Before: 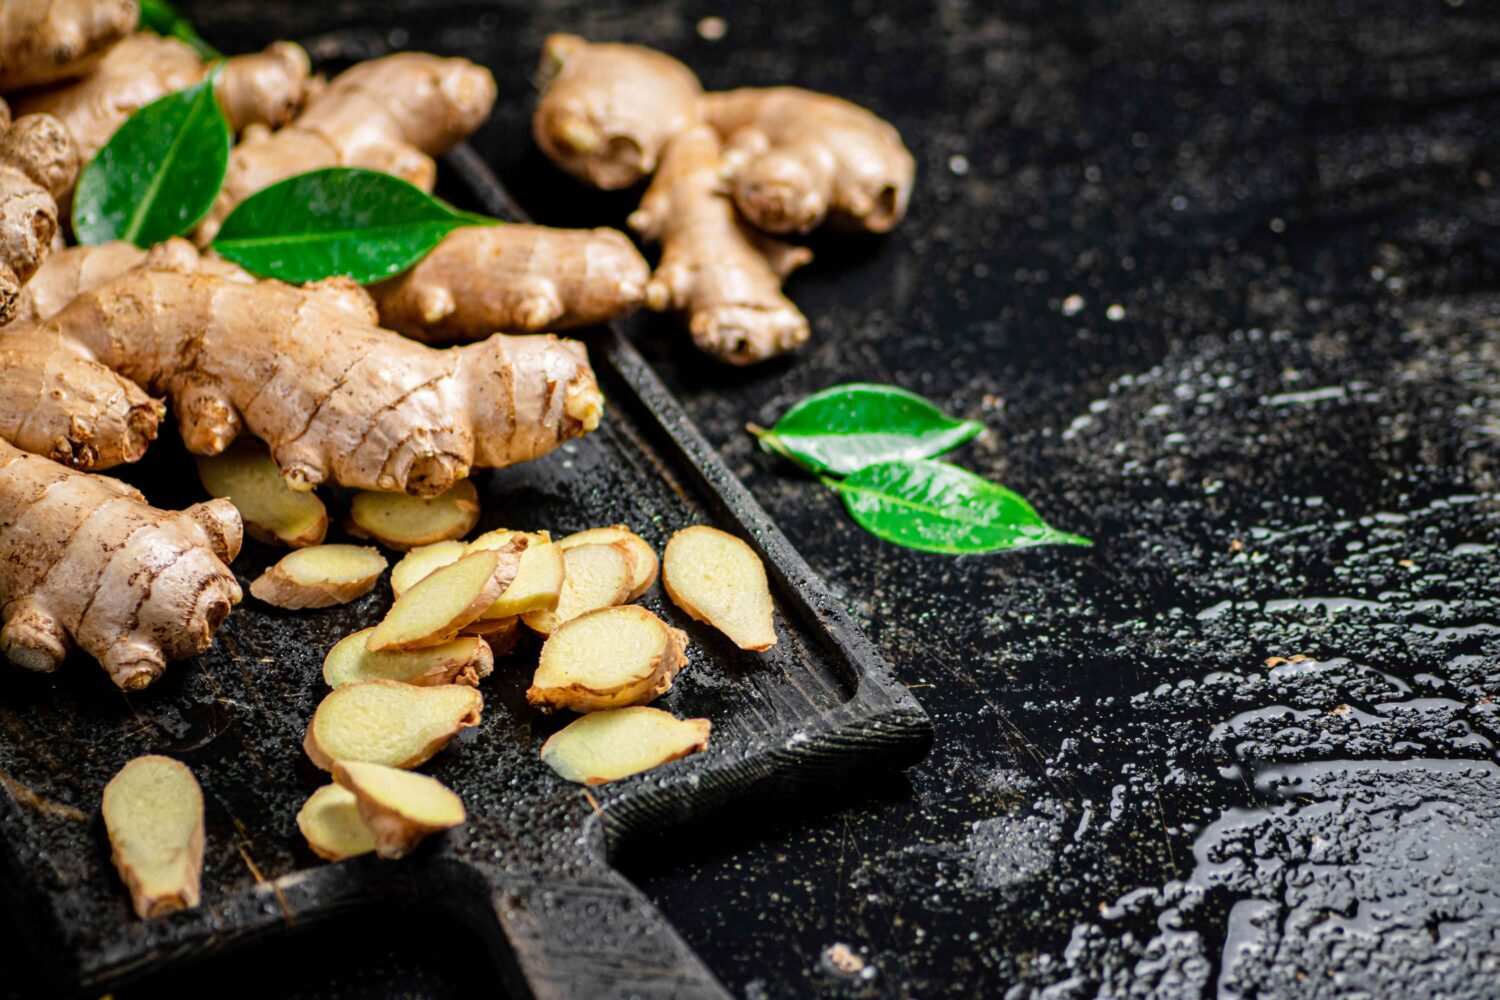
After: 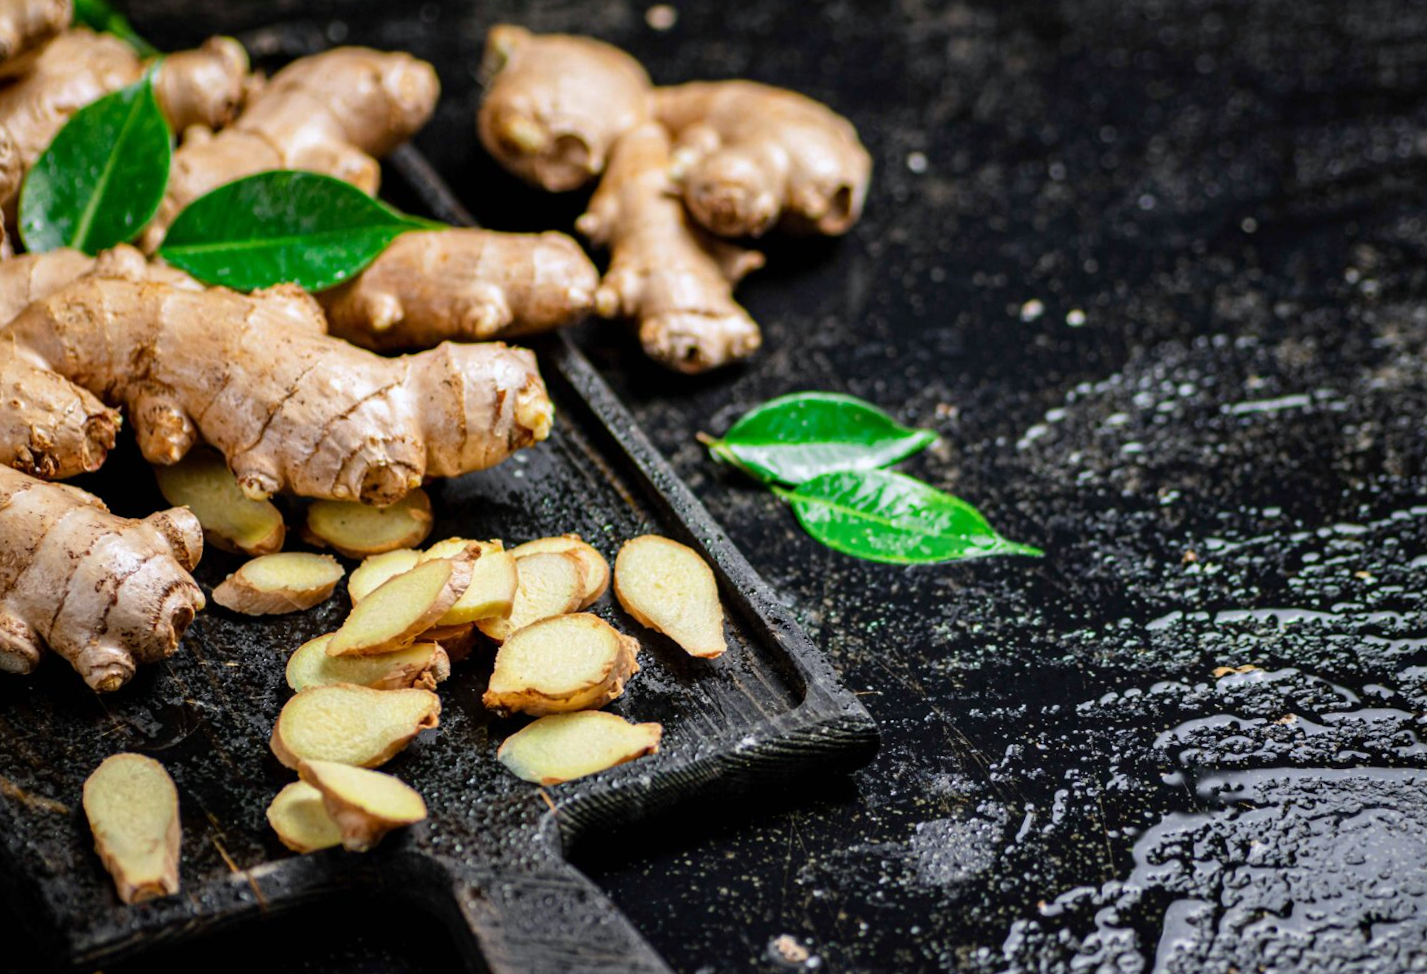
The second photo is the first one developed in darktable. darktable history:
white balance: red 0.983, blue 1.036
rotate and perspective: rotation 0.074°, lens shift (vertical) 0.096, lens shift (horizontal) -0.041, crop left 0.043, crop right 0.952, crop top 0.024, crop bottom 0.979
